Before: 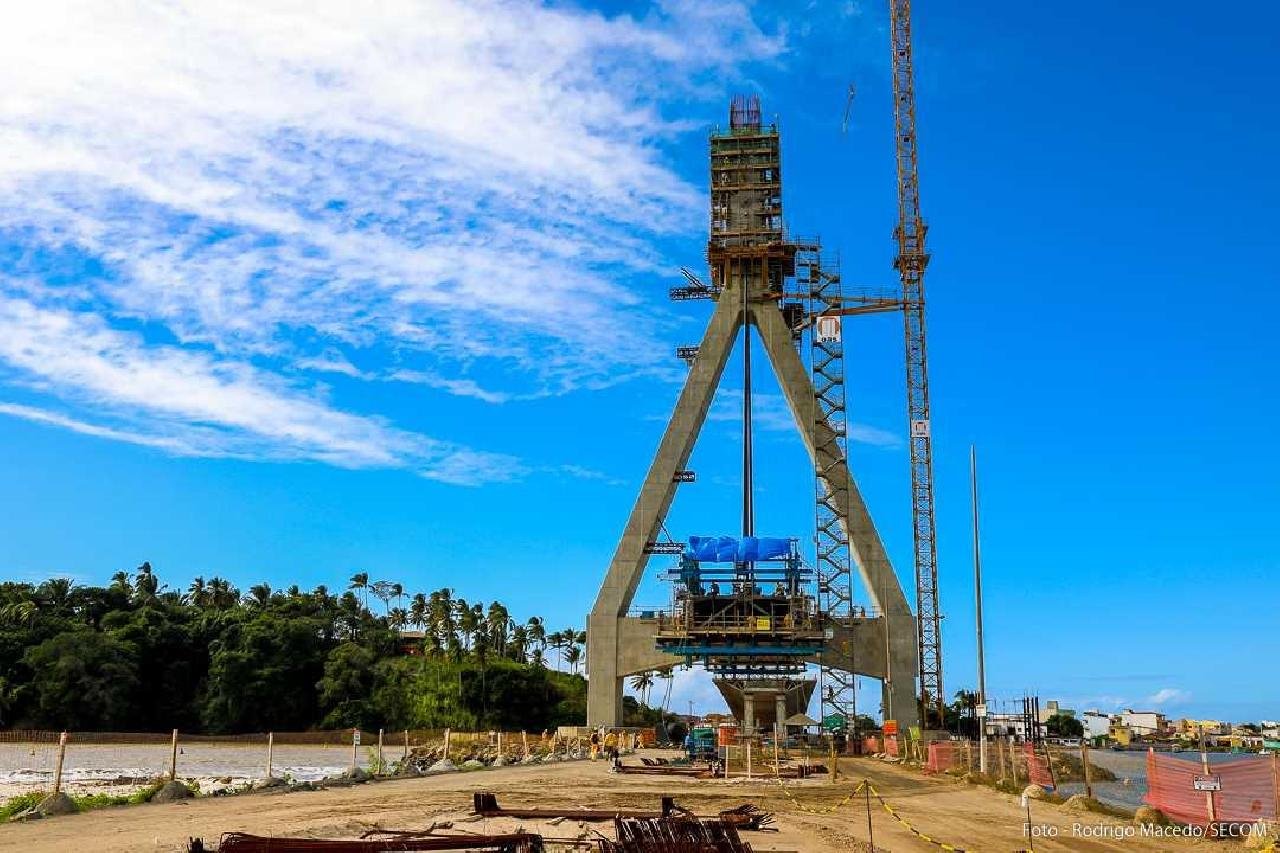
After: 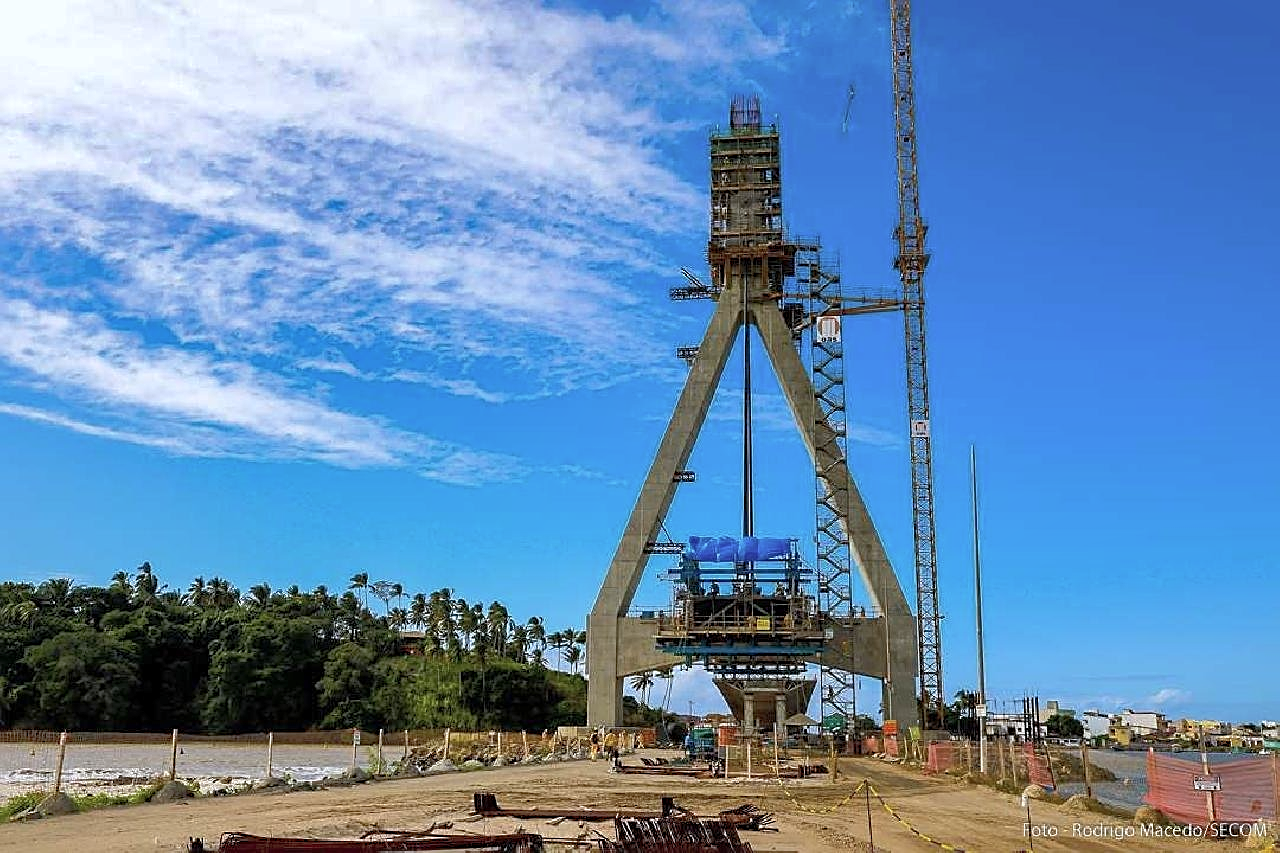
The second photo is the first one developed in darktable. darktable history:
shadows and highlights: on, module defaults
white balance: red 0.974, blue 1.044
contrast brightness saturation: saturation -0.17
sharpen: on, module defaults
